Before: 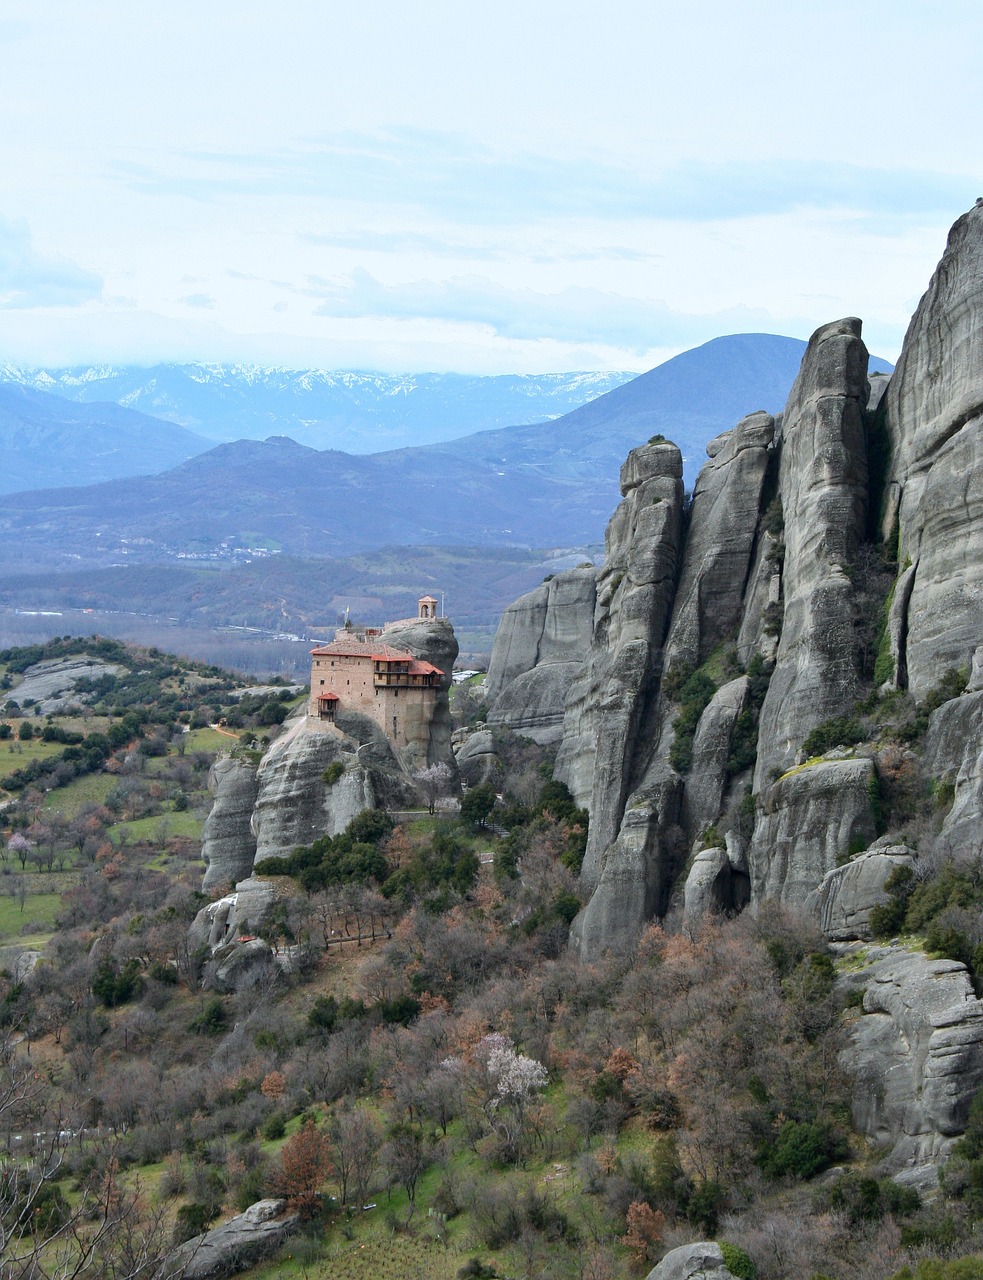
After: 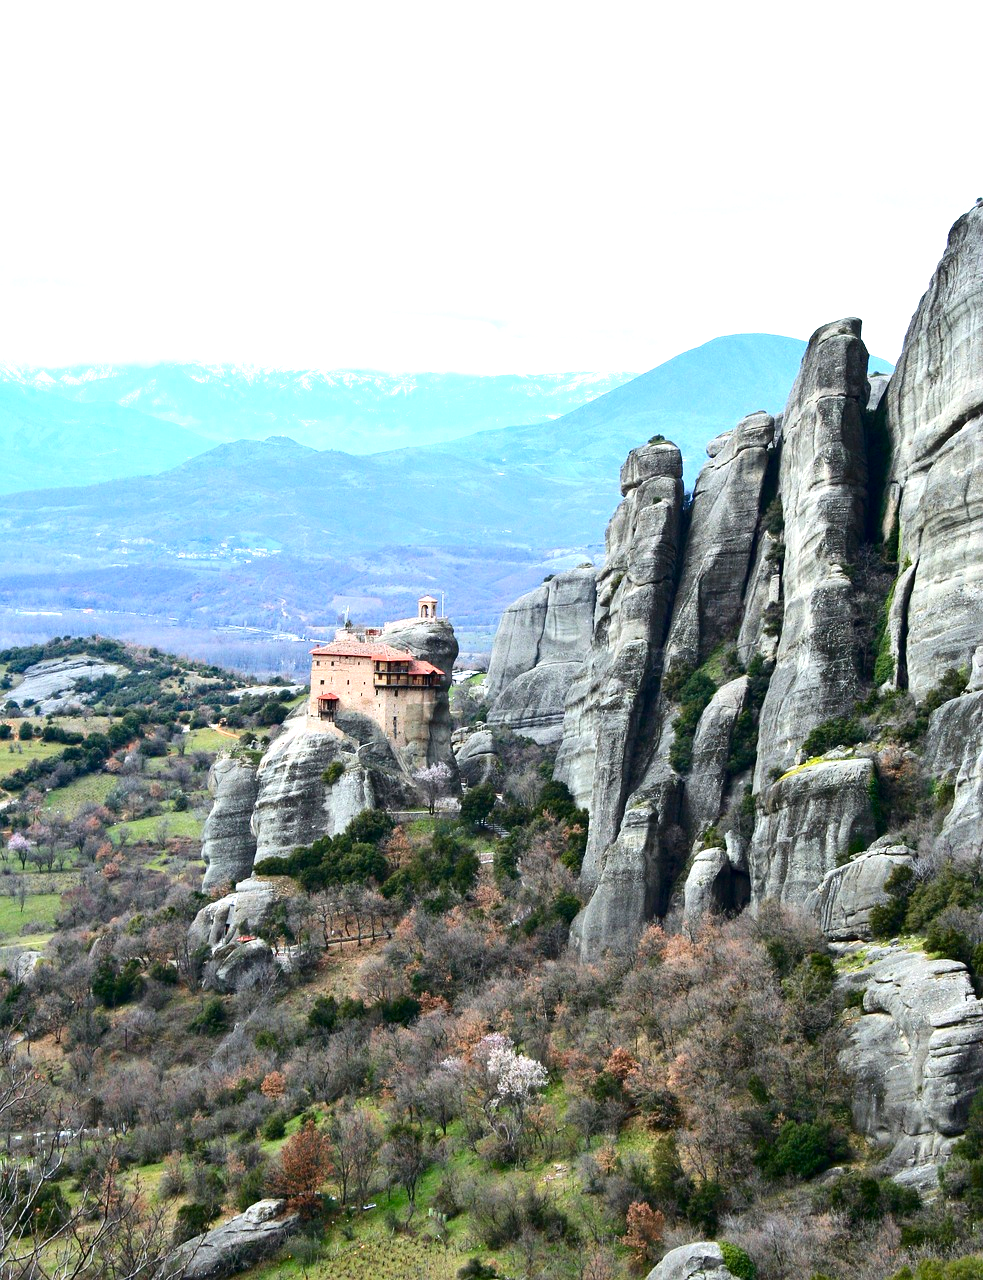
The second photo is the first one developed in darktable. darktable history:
exposure: black level correction 0, exposure 1.001 EV, compensate highlight preservation false
contrast brightness saturation: contrast 0.188, brightness -0.103, saturation 0.208
